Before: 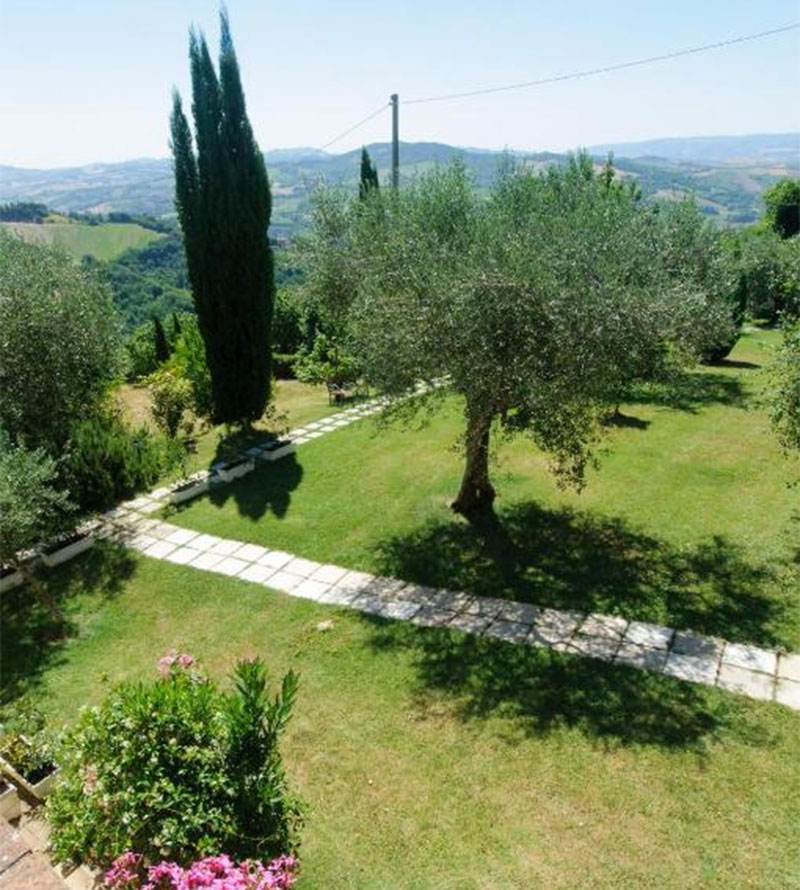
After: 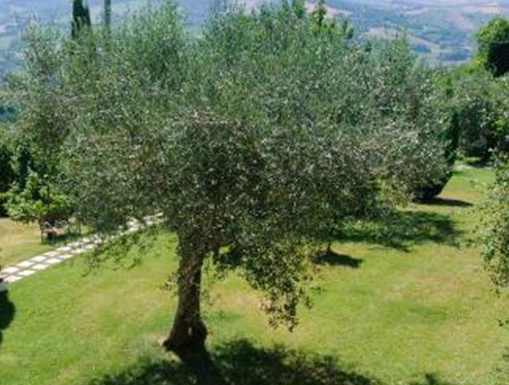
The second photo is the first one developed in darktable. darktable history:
white balance: red 1.05, blue 1.072
crop: left 36.005%, top 18.293%, right 0.31%, bottom 38.444%
